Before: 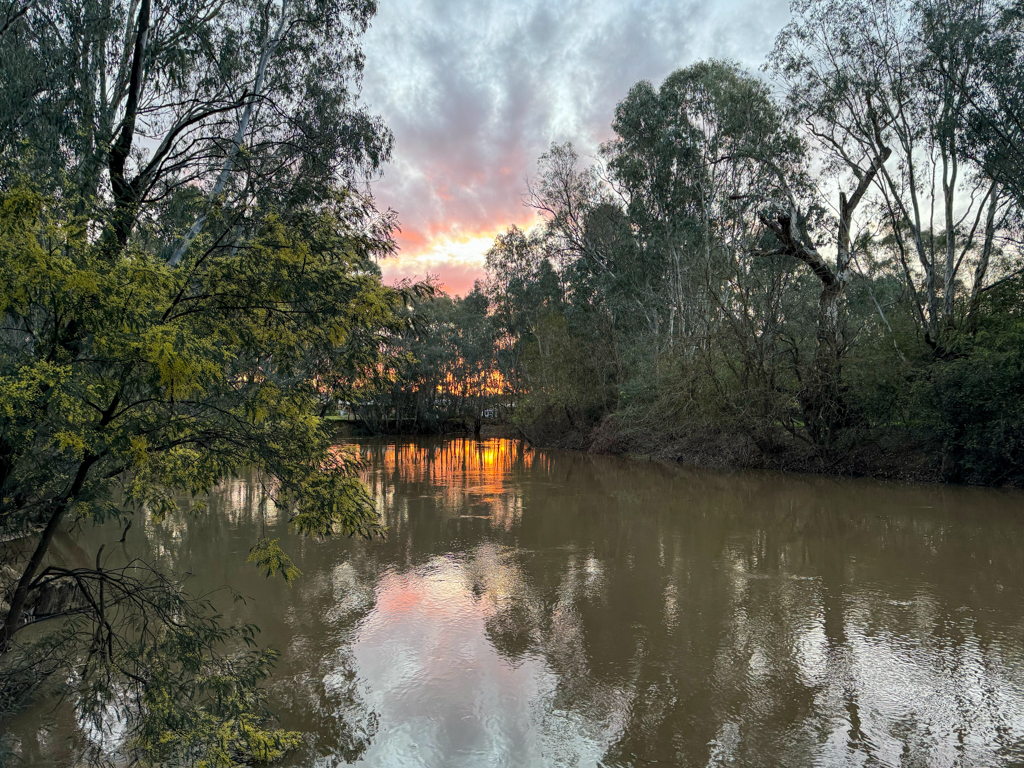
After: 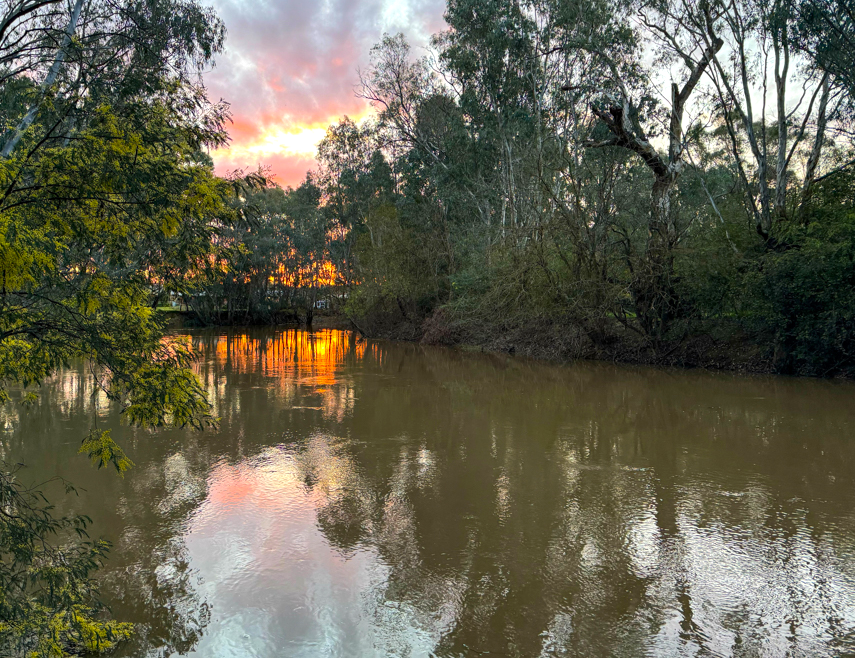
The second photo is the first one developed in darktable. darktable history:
crop: left 16.418%, top 14.322%
tone equalizer: edges refinement/feathering 500, mask exposure compensation -1.57 EV, preserve details no
color balance rgb: highlights gain › luminance 17.478%, linear chroma grading › global chroma 14.601%, perceptual saturation grading › global saturation -0.009%, global vibrance 20%
contrast brightness saturation: saturation 0.097
